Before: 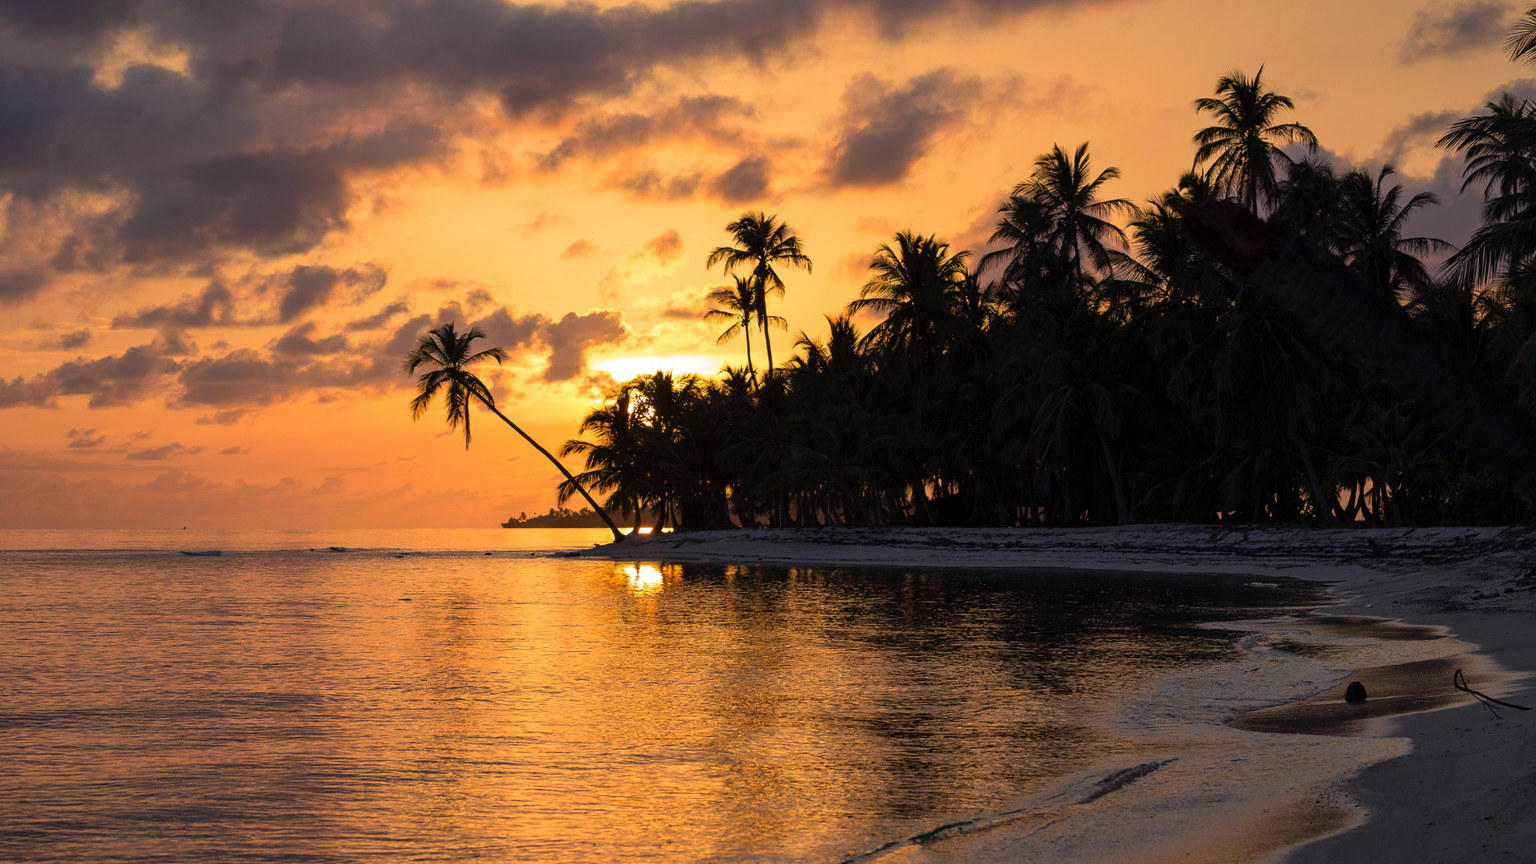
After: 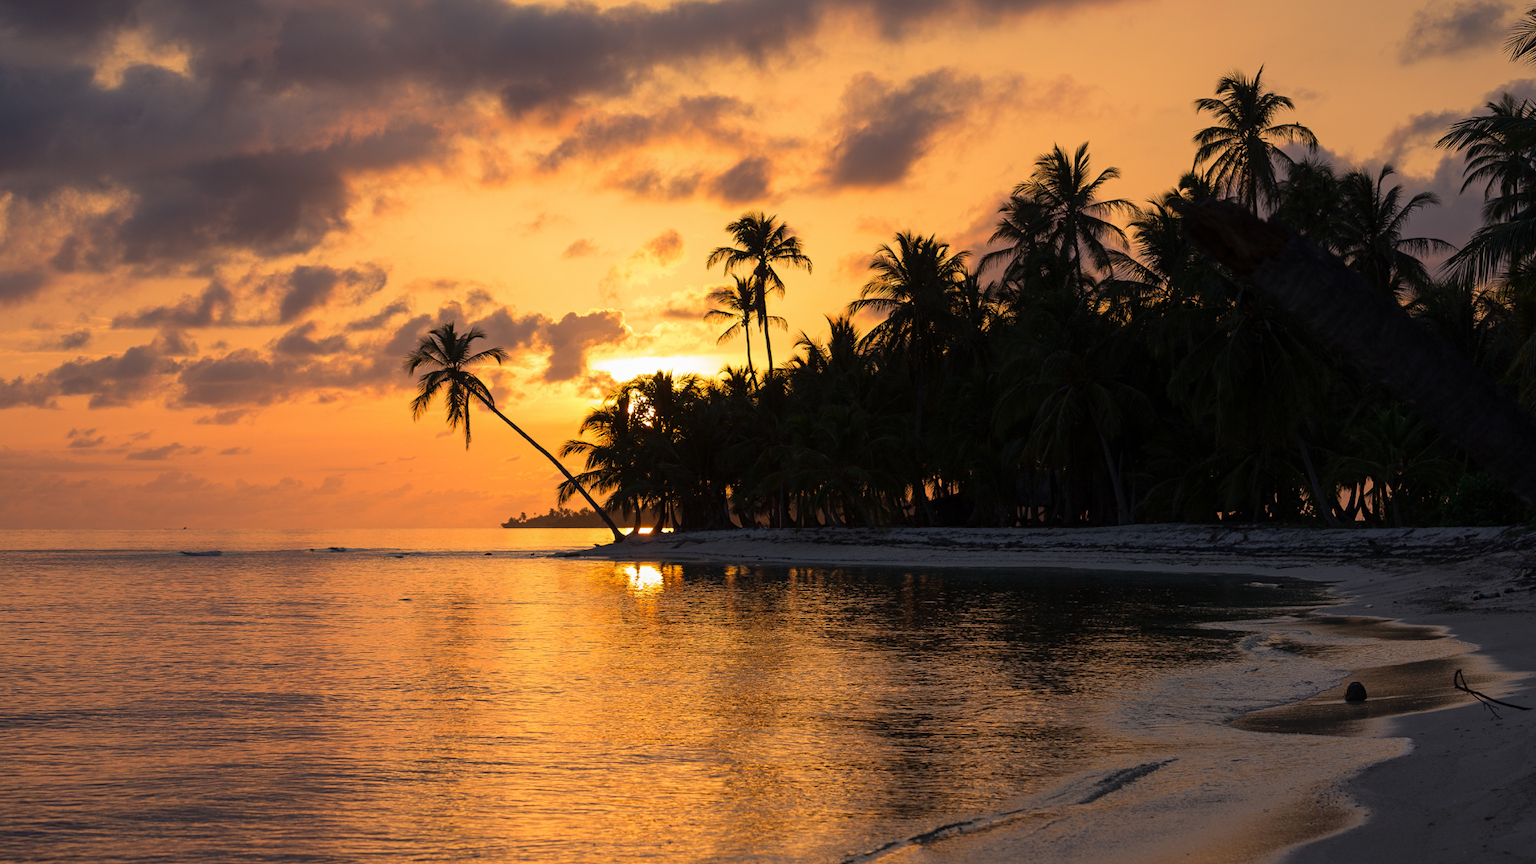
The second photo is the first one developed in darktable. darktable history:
contrast equalizer: octaves 7, y [[0.5, 0.5, 0.472, 0.5, 0.5, 0.5], [0.5 ×6], [0.5 ×6], [0 ×6], [0 ×6]]
